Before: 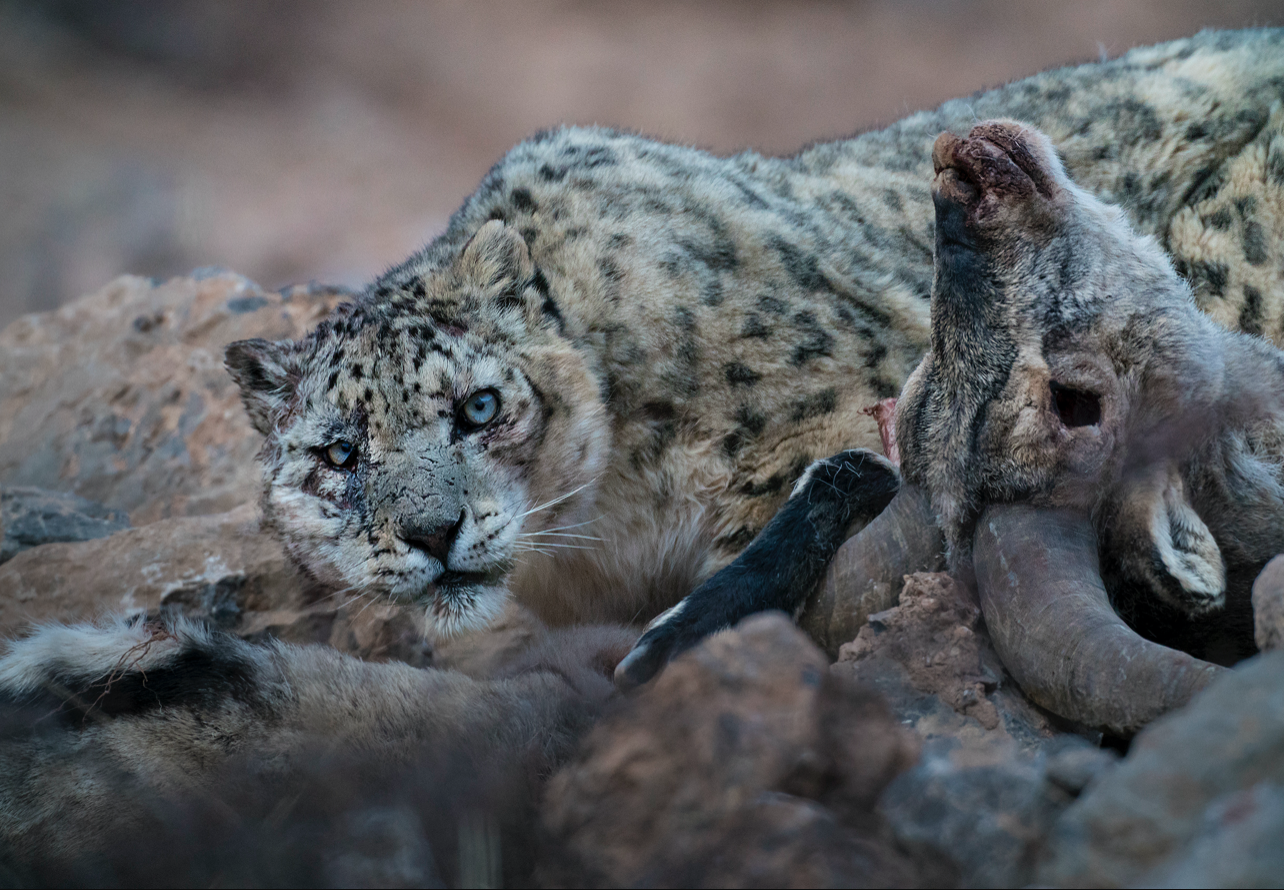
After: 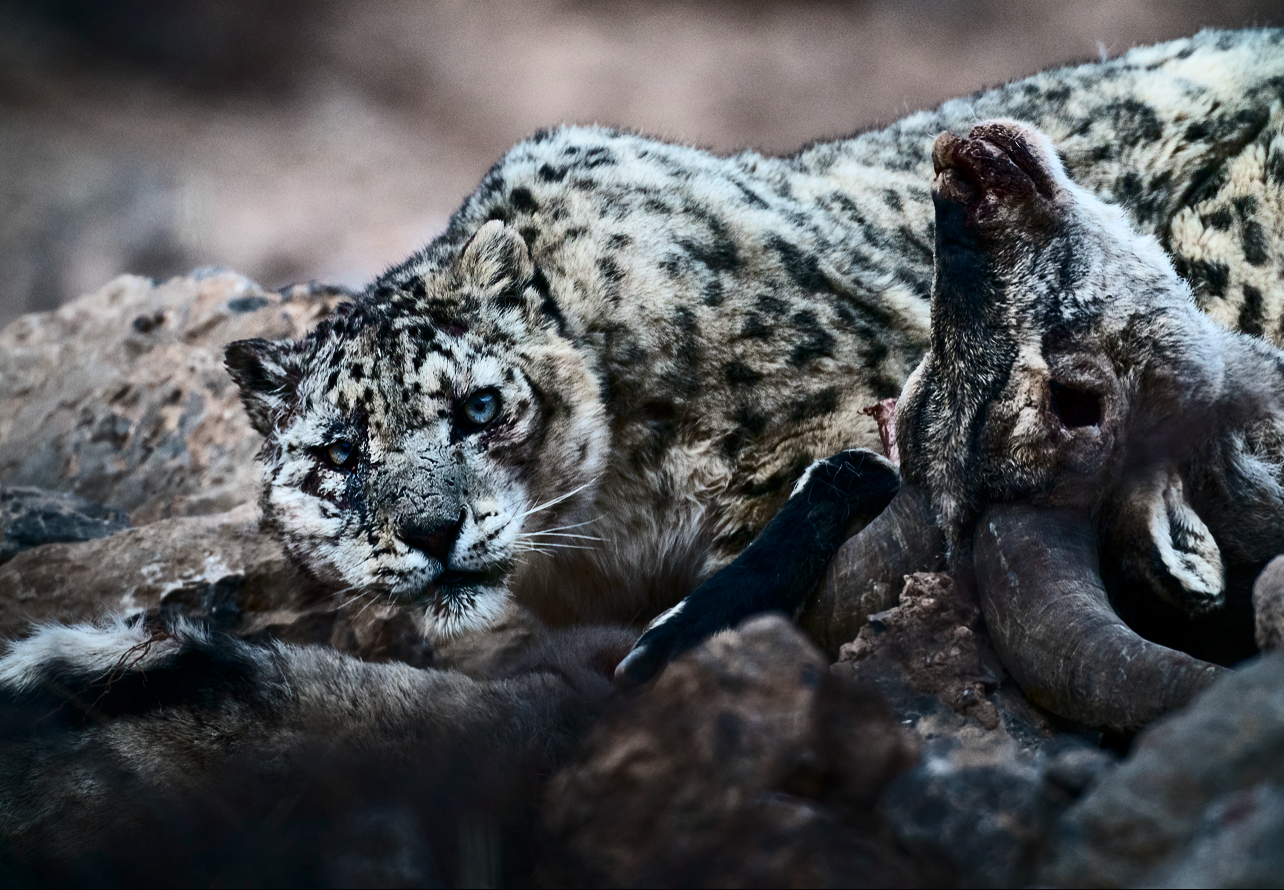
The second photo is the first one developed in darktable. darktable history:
contrast brightness saturation: contrast 0.498, saturation -0.086
